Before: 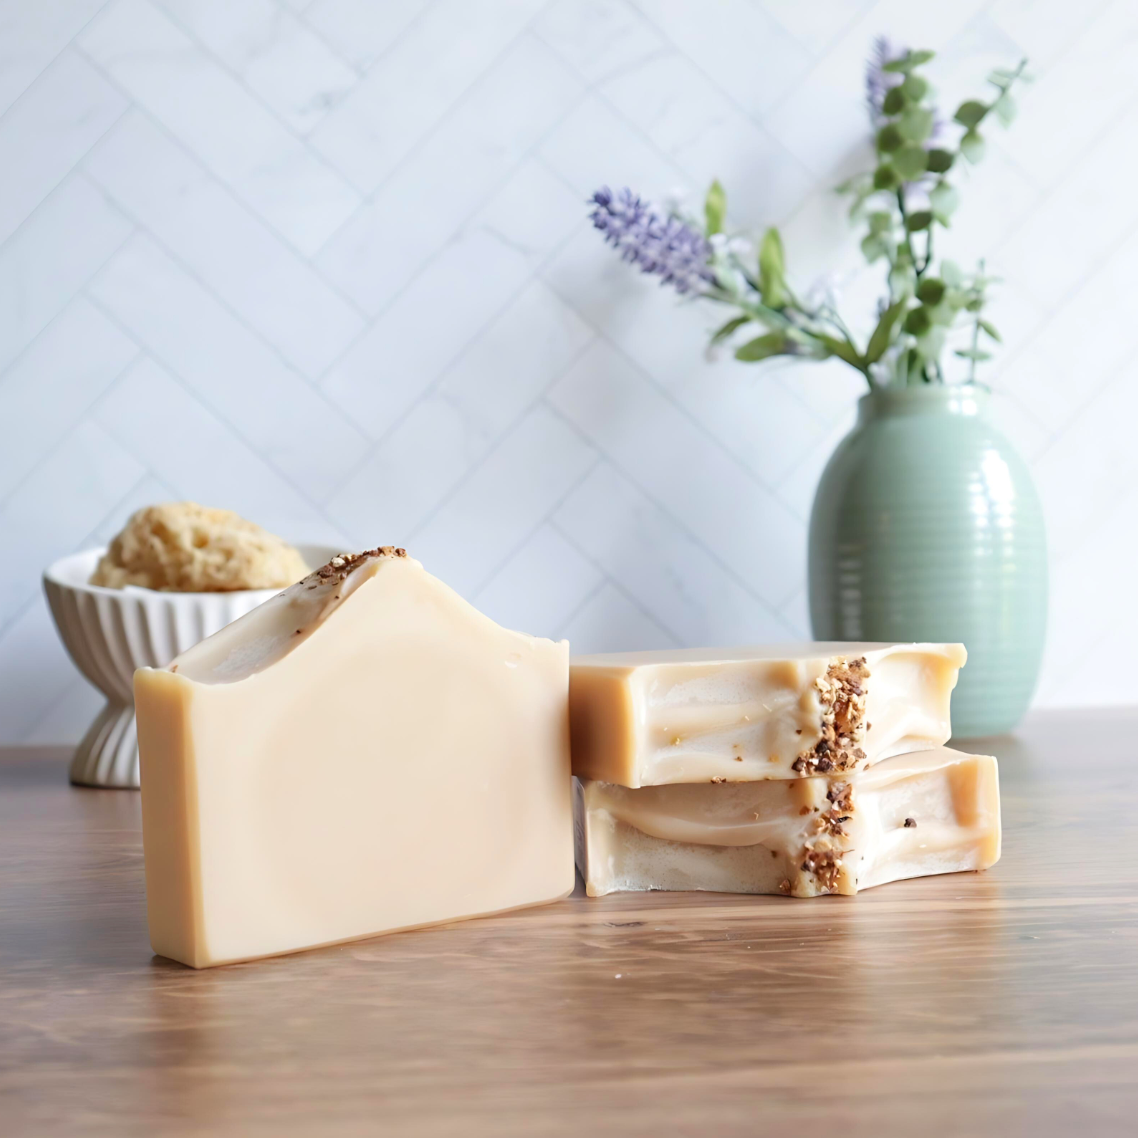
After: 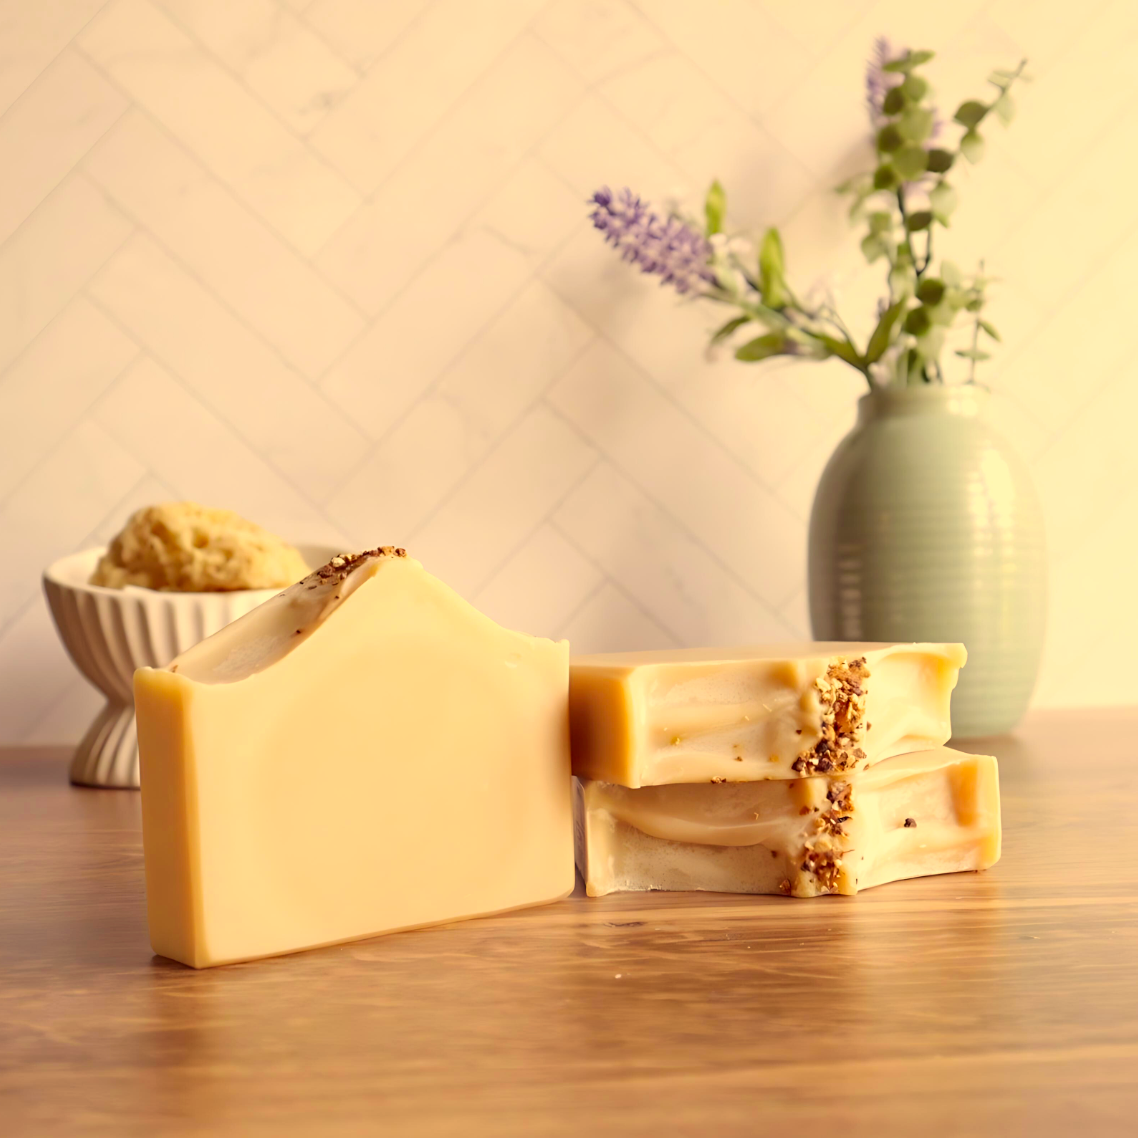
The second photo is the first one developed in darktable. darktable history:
color correction: highlights a* 9.64, highlights b* 38.77, shadows a* 14.73, shadows b* 3.6
